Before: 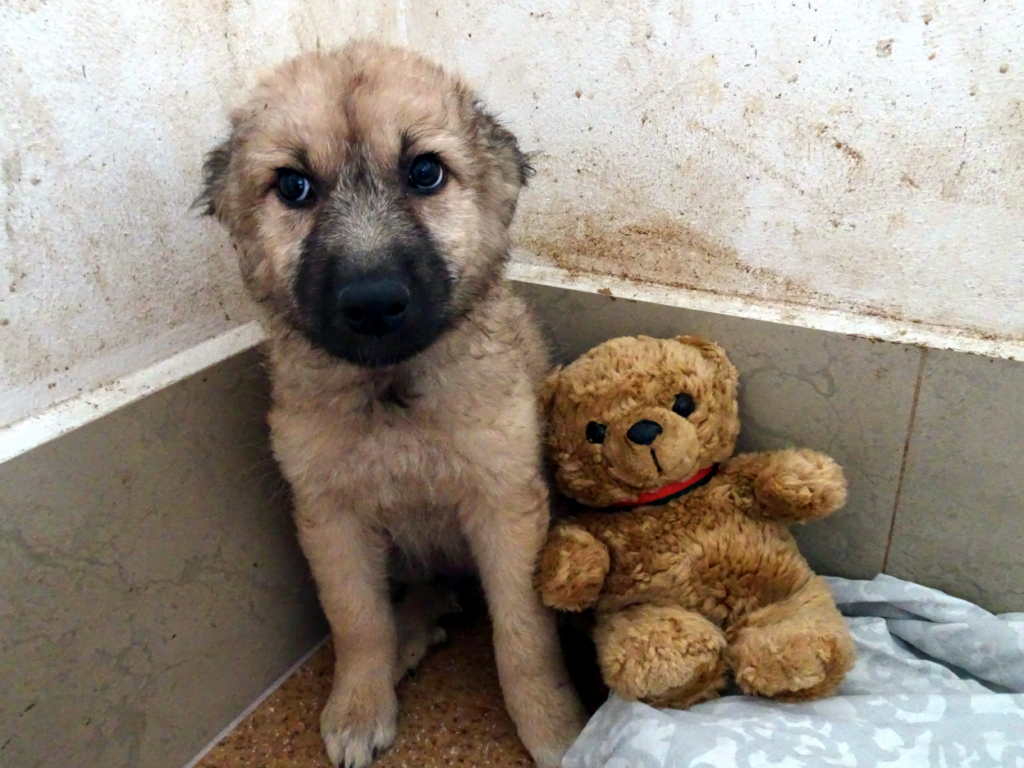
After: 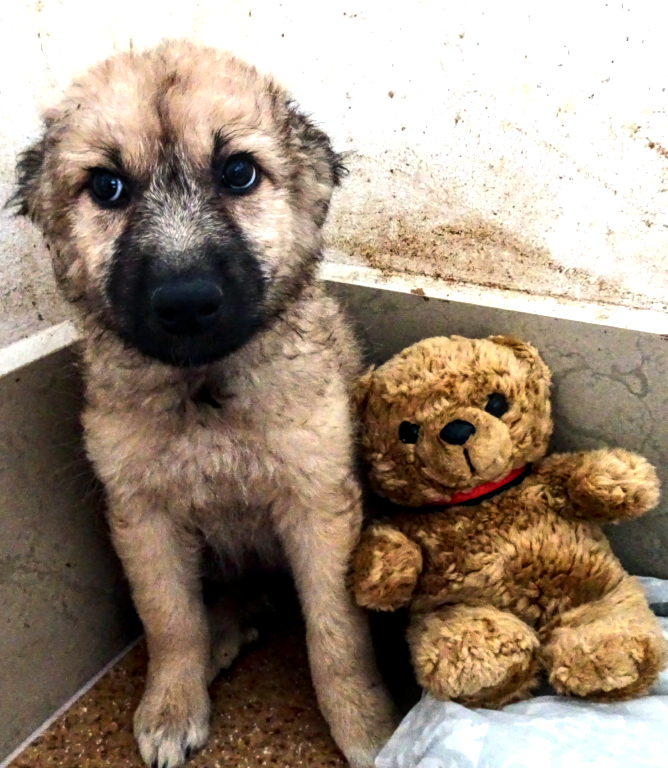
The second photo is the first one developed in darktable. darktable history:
local contrast: detail 130%
contrast brightness saturation: contrast 0.097, brightness 0.038, saturation 0.087
tone equalizer: -8 EV -0.79 EV, -7 EV -0.719 EV, -6 EV -0.572 EV, -5 EV -0.393 EV, -3 EV 0.384 EV, -2 EV 0.6 EV, -1 EV 0.677 EV, +0 EV 0.725 EV, edges refinement/feathering 500, mask exposure compensation -1.57 EV, preserve details no
crop and rotate: left 18.292%, right 16.376%
